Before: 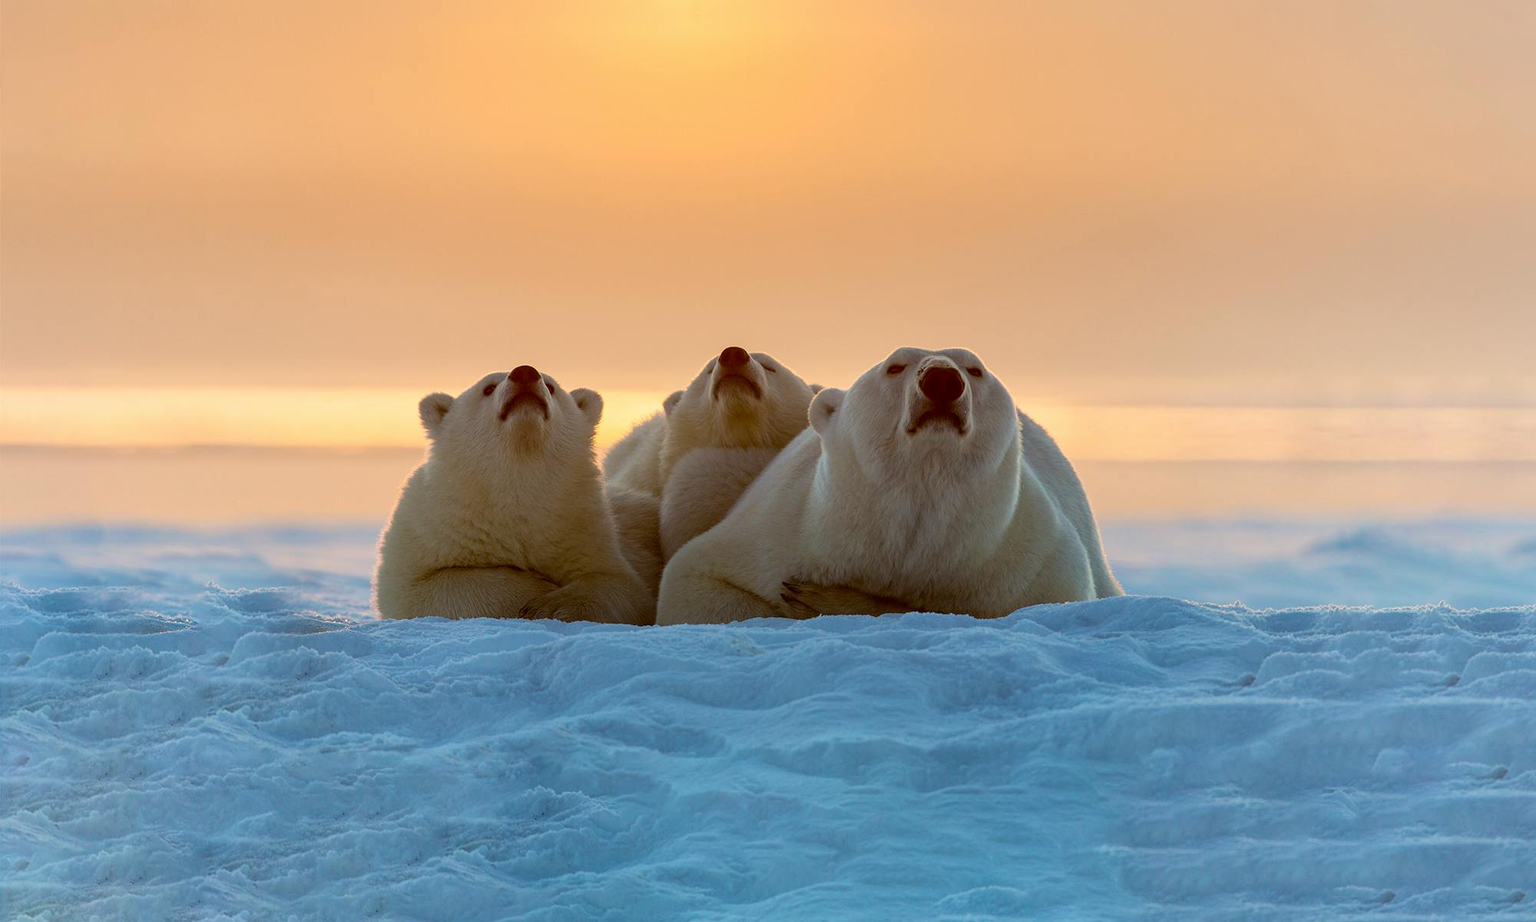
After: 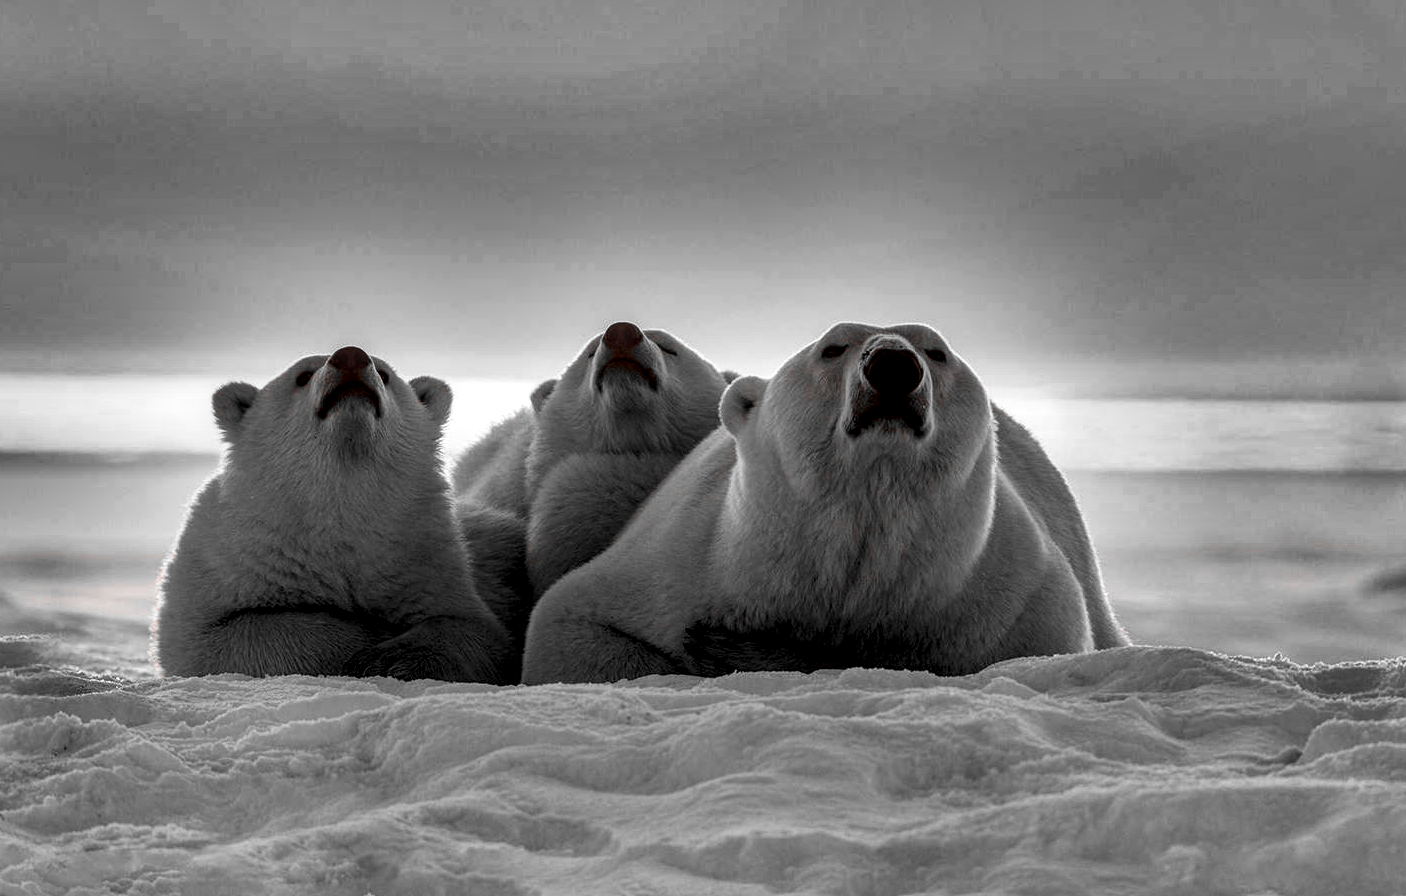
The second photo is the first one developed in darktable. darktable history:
shadows and highlights: shadows 18.37, highlights -84.31, soften with gaussian
contrast brightness saturation: contrast -0.088, brightness -0.045, saturation -0.108
color balance rgb: shadows lift › chroma 2.959%, shadows lift › hue 281.9°, global offset › luminance 0.492%, perceptual saturation grading › global saturation 31.293%
filmic rgb: black relative exposure -8.69 EV, white relative exposure 2.73 EV, threshold 3 EV, target black luminance 0%, hardness 6.27, latitude 76.72%, contrast 1.326, shadows ↔ highlights balance -0.352%, color science v5 (2021), contrast in shadows safe, contrast in highlights safe, enable highlight reconstruction true
exposure: black level correction 0, compensate exposure bias true, compensate highlight preservation false
color zones: curves: ch1 [(0, 0.006) (0.094, 0.285) (0.171, 0.001) (0.429, 0.001) (0.571, 0.003) (0.714, 0.004) (0.857, 0.004) (1, 0.006)], mix 24.18%
crop and rotate: left 16.694%, top 10.789%, right 12.973%, bottom 14.487%
local contrast: highlights 77%, shadows 56%, detail 174%, midtone range 0.424
